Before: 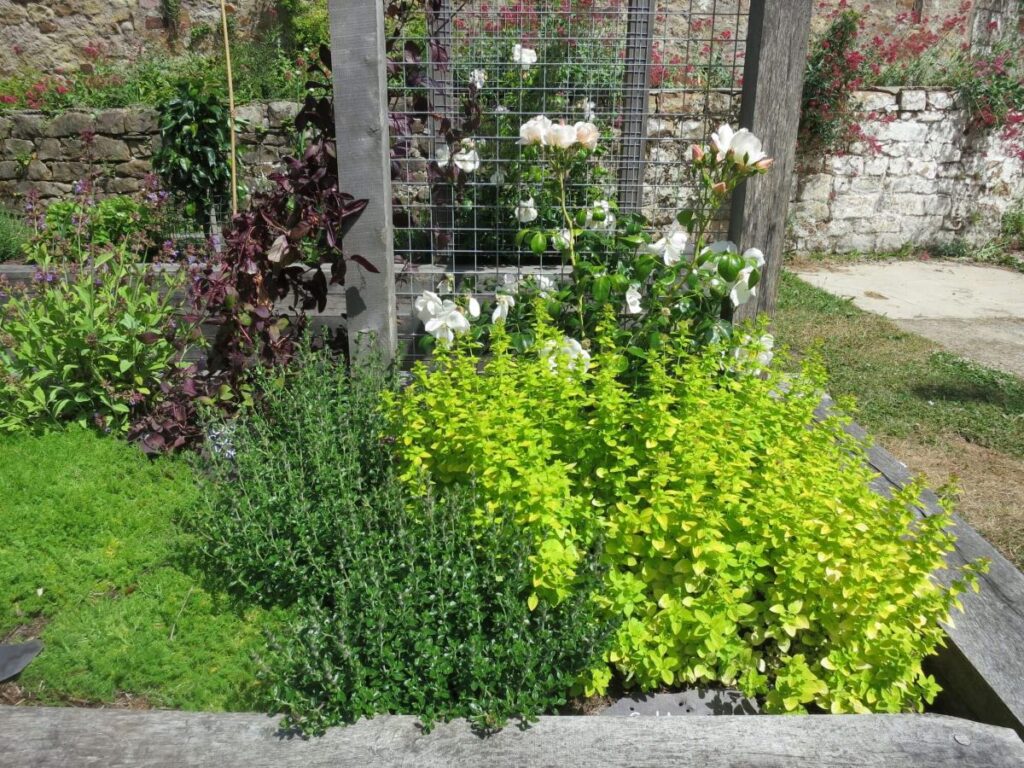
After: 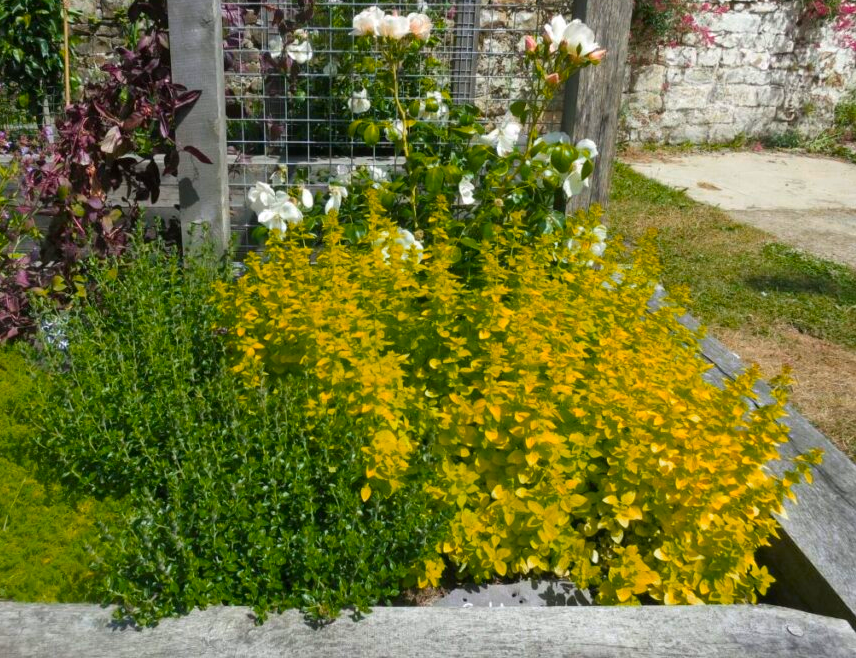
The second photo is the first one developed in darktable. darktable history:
crop: left 16.315%, top 14.246%
tone equalizer: on, module defaults
color zones: curves: ch0 [(0.473, 0.374) (0.742, 0.784)]; ch1 [(0.354, 0.737) (0.742, 0.705)]; ch2 [(0.318, 0.421) (0.758, 0.532)]
